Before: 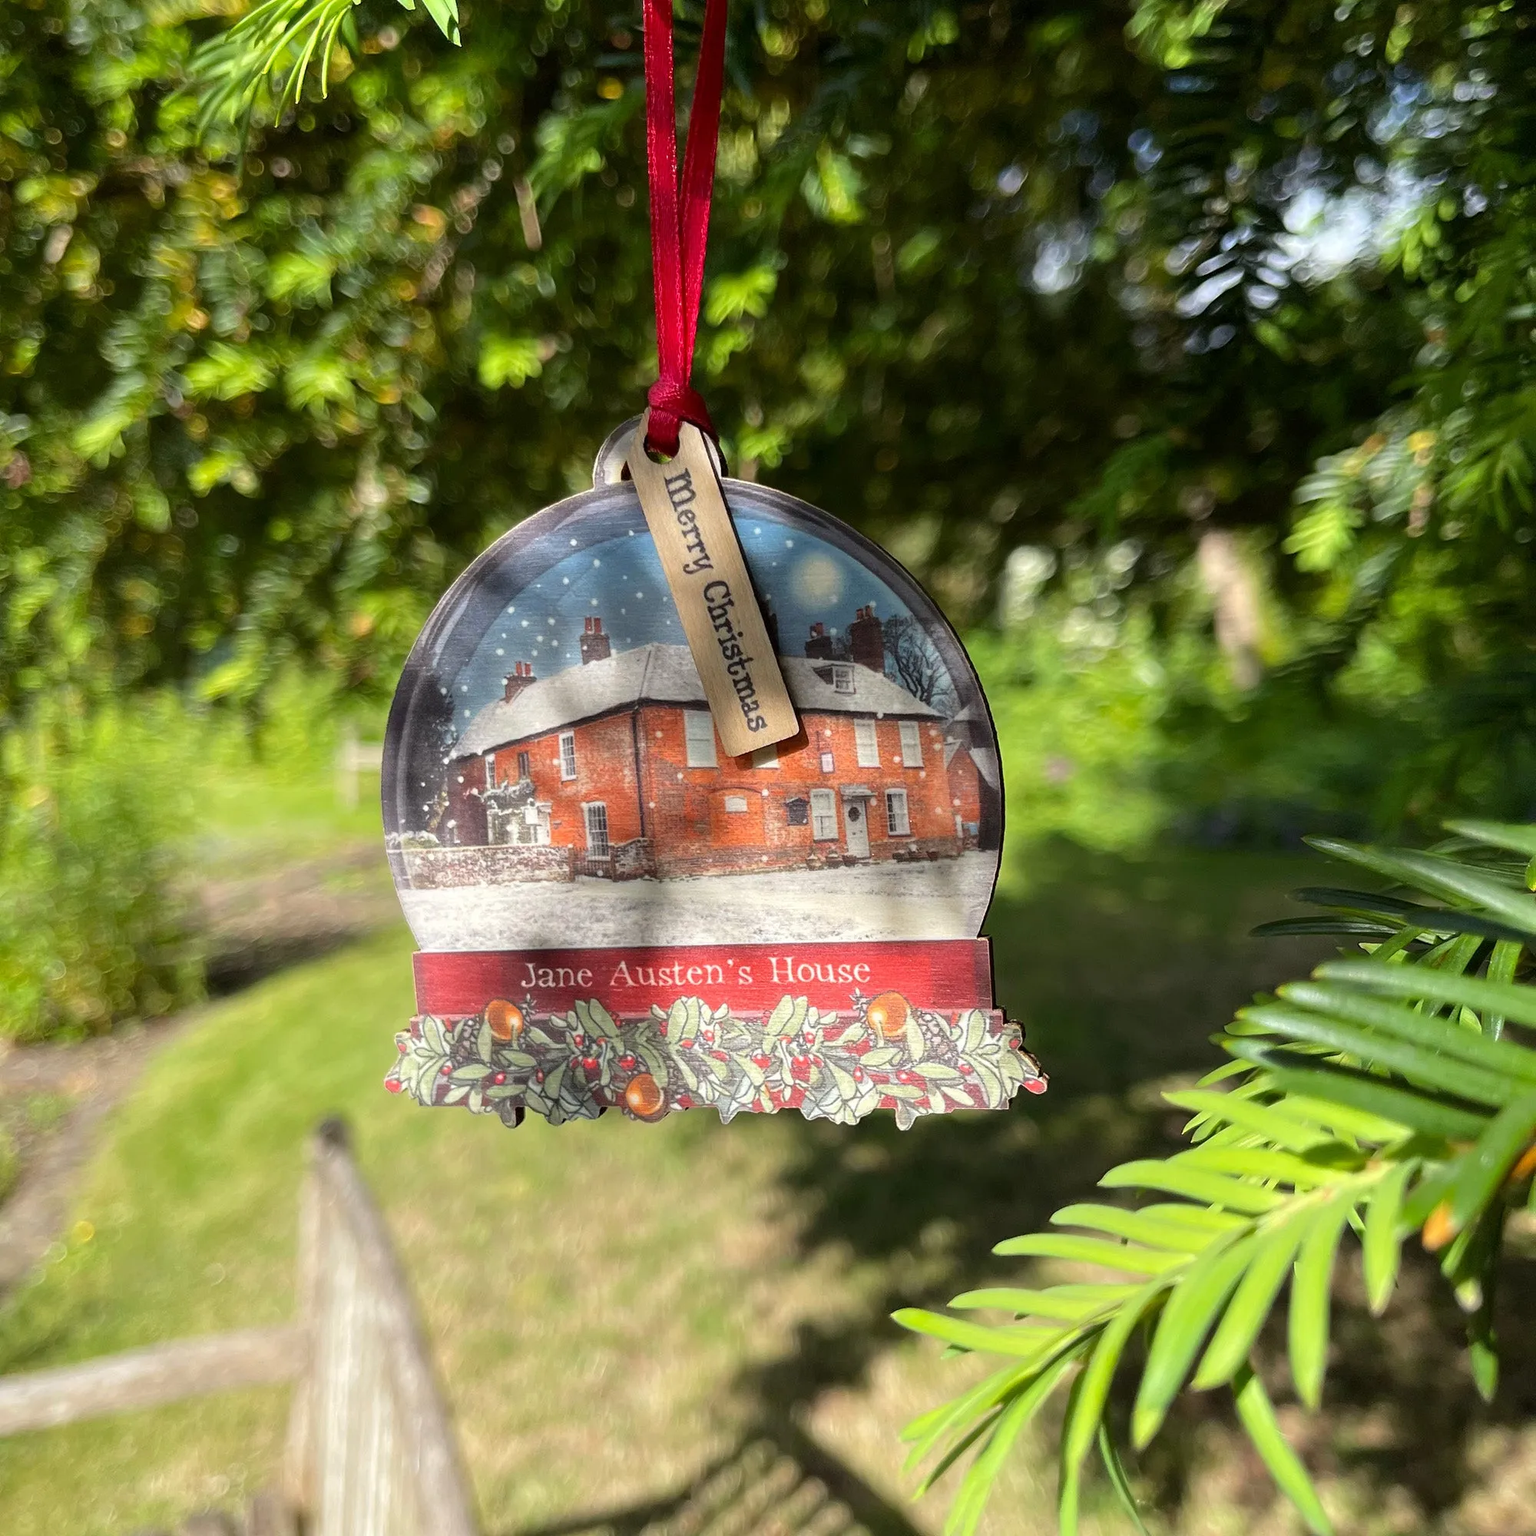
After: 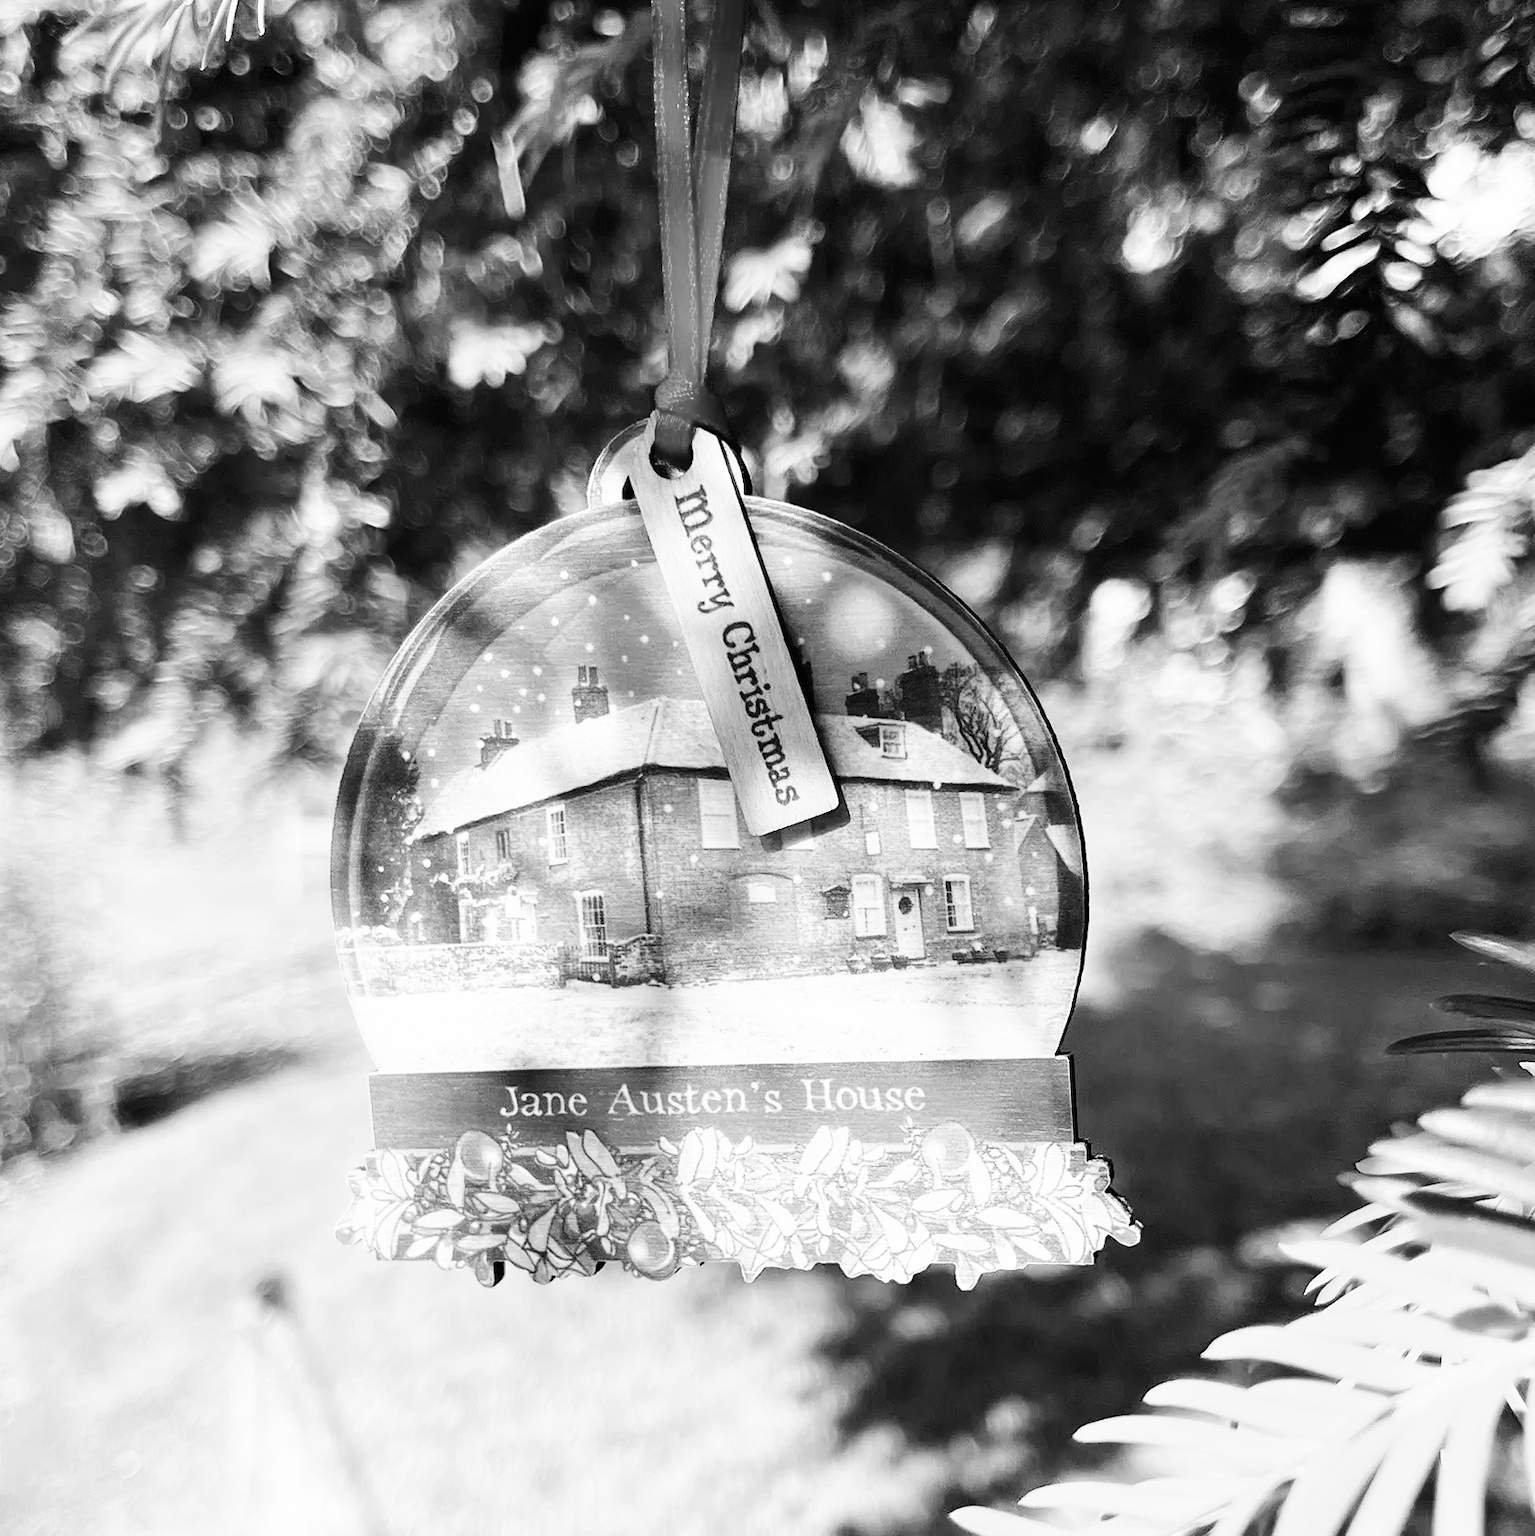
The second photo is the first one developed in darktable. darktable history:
monochrome: size 3.1
crop and rotate: left 7.196%, top 4.574%, right 10.605%, bottom 13.178%
color correction: highlights a* 17.88, highlights b* 18.79
base curve: curves: ch0 [(0, 0) (0.007, 0.004) (0.027, 0.03) (0.046, 0.07) (0.207, 0.54) (0.442, 0.872) (0.673, 0.972) (1, 1)], preserve colors none
